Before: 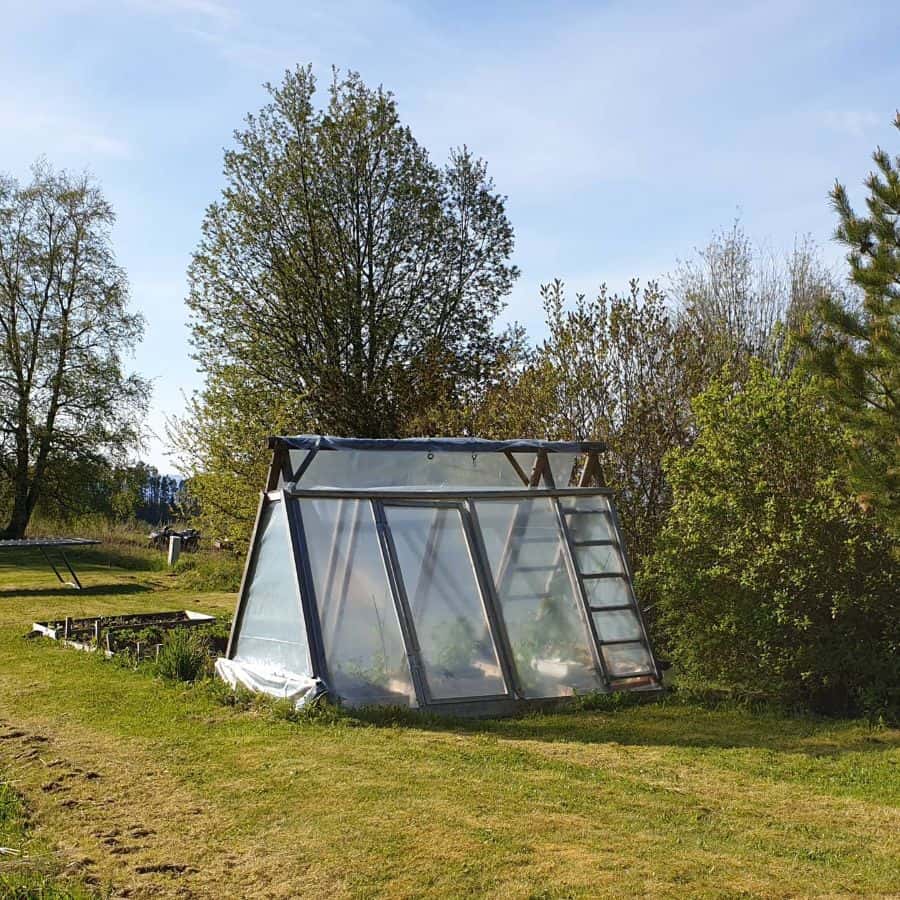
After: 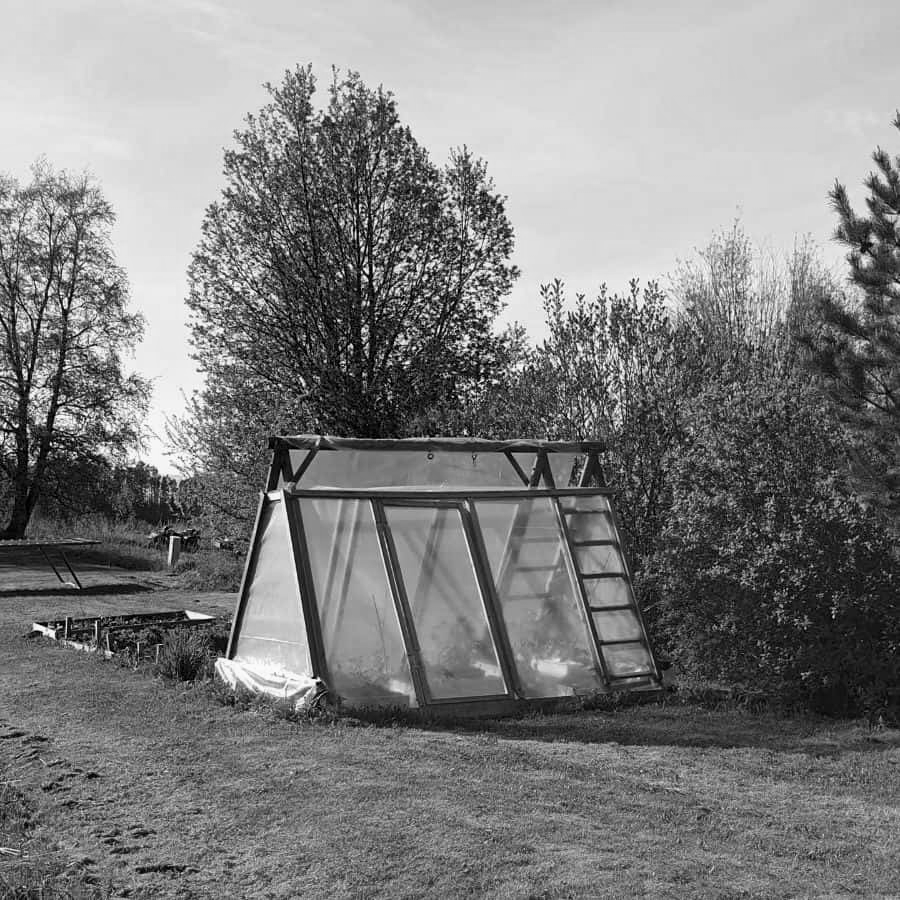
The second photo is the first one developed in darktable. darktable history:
local contrast: mode bilateral grid, contrast 28, coarseness 16, detail 115%, midtone range 0.2
color calibration: output gray [0.21, 0.42, 0.37, 0], gray › normalize channels true, illuminant same as pipeline (D50), adaptation XYZ, x 0.346, y 0.359, gamut compression 0
